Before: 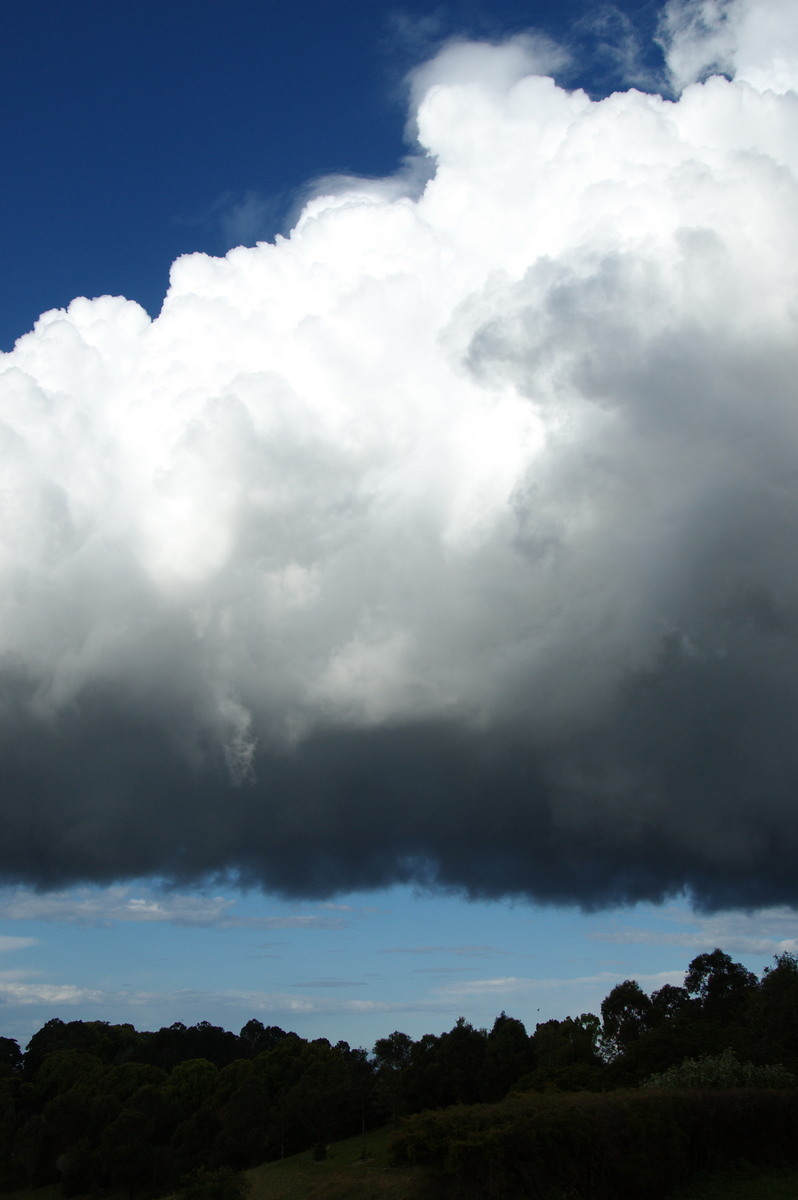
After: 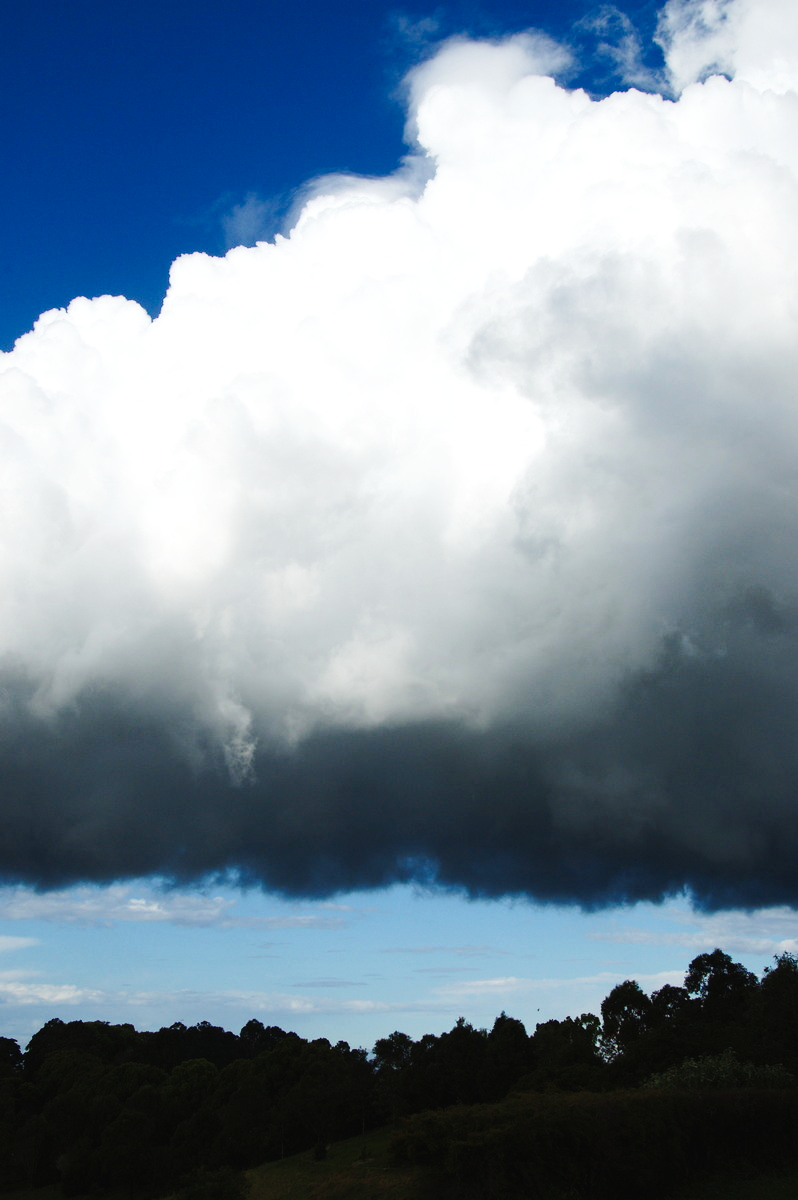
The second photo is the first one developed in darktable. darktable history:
exposure: black level correction 0.001, exposure 0.192 EV, compensate exposure bias true, compensate highlight preservation false
tone curve: curves: ch0 [(0, 0.023) (0.103, 0.087) (0.277, 0.28) (0.46, 0.554) (0.569, 0.68) (0.735, 0.843) (0.994, 0.984)]; ch1 [(0, 0) (0.324, 0.285) (0.456, 0.438) (0.488, 0.497) (0.512, 0.503) (0.535, 0.535) (0.599, 0.606) (0.715, 0.738) (1, 1)]; ch2 [(0, 0) (0.369, 0.388) (0.449, 0.431) (0.478, 0.471) (0.502, 0.503) (0.55, 0.553) (0.603, 0.602) (0.656, 0.713) (1, 1)], preserve colors none
